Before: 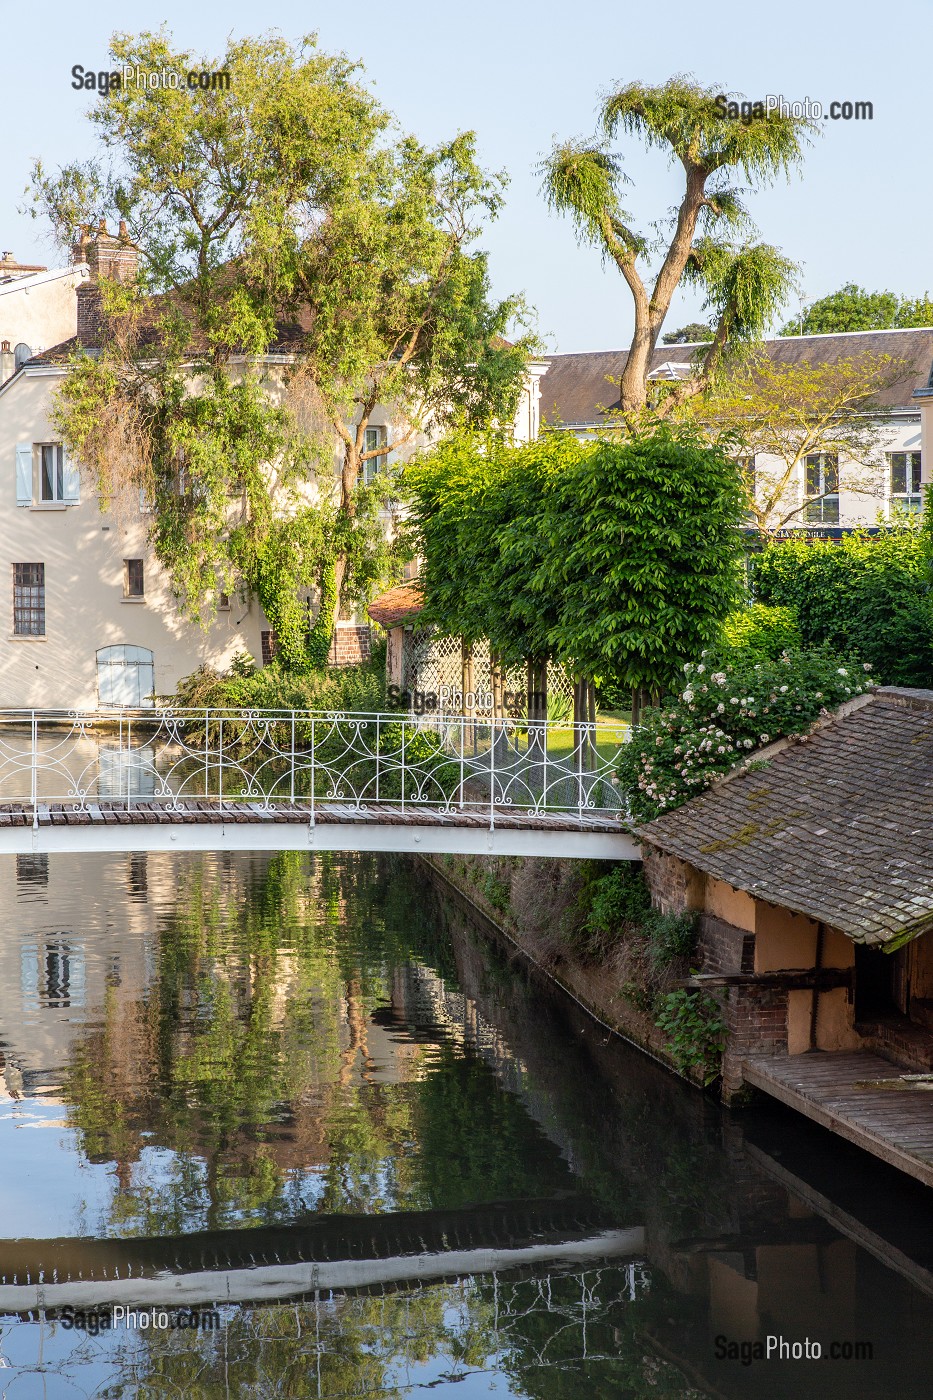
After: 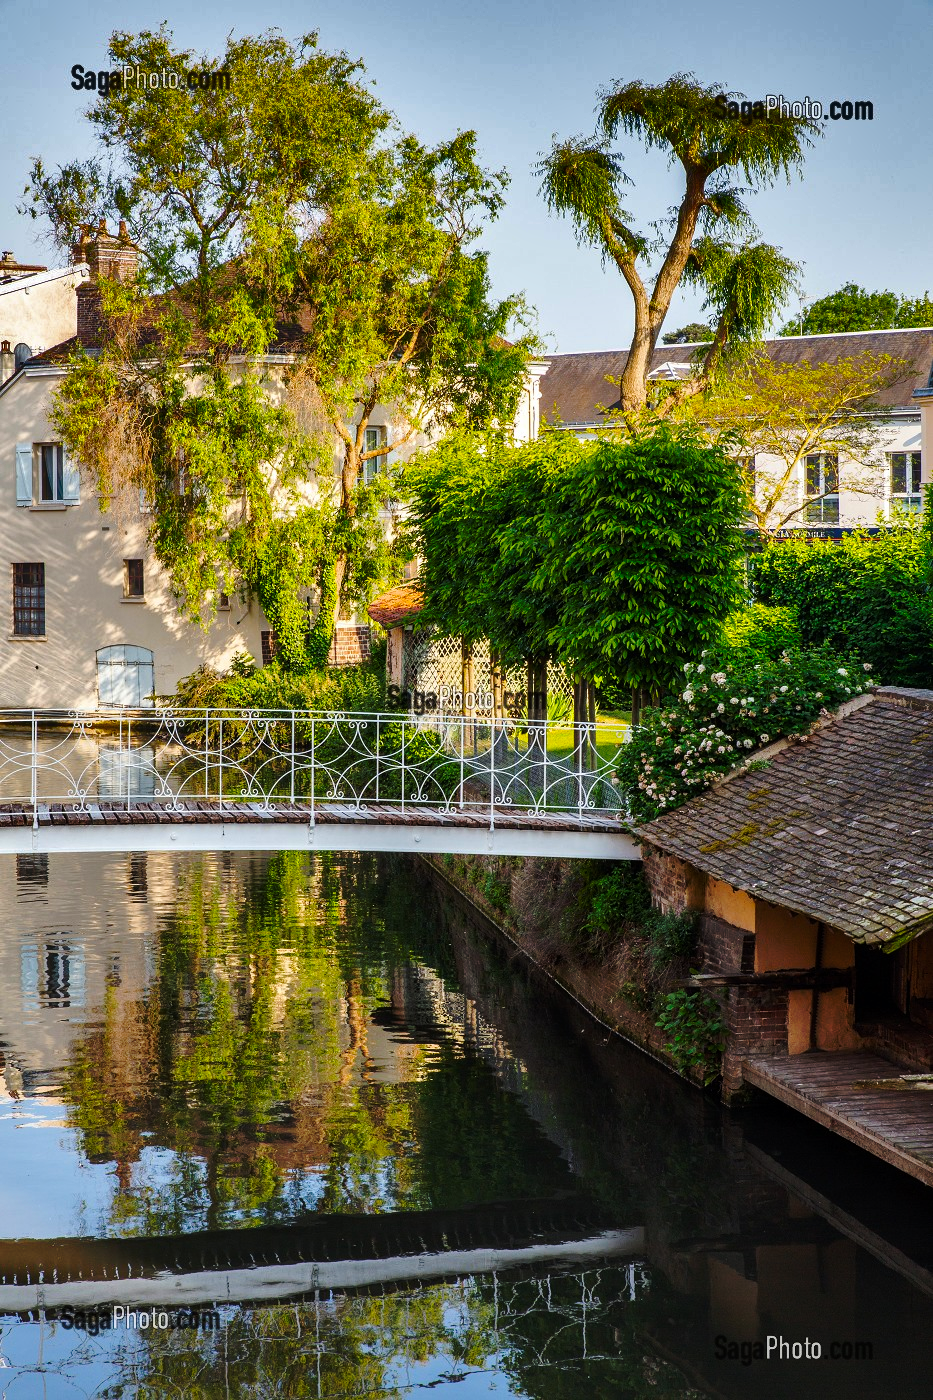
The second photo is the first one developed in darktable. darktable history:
shadows and highlights: shadows 20.91, highlights -82.73, soften with gaussian
base curve: curves: ch0 [(0, 0) (0.073, 0.04) (0.157, 0.139) (0.492, 0.492) (0.758, 0.758) (1, 1)], preserve colors none
color balance rgb: perceptual saturation grading › global saturation 20%, global vibrance 20%
